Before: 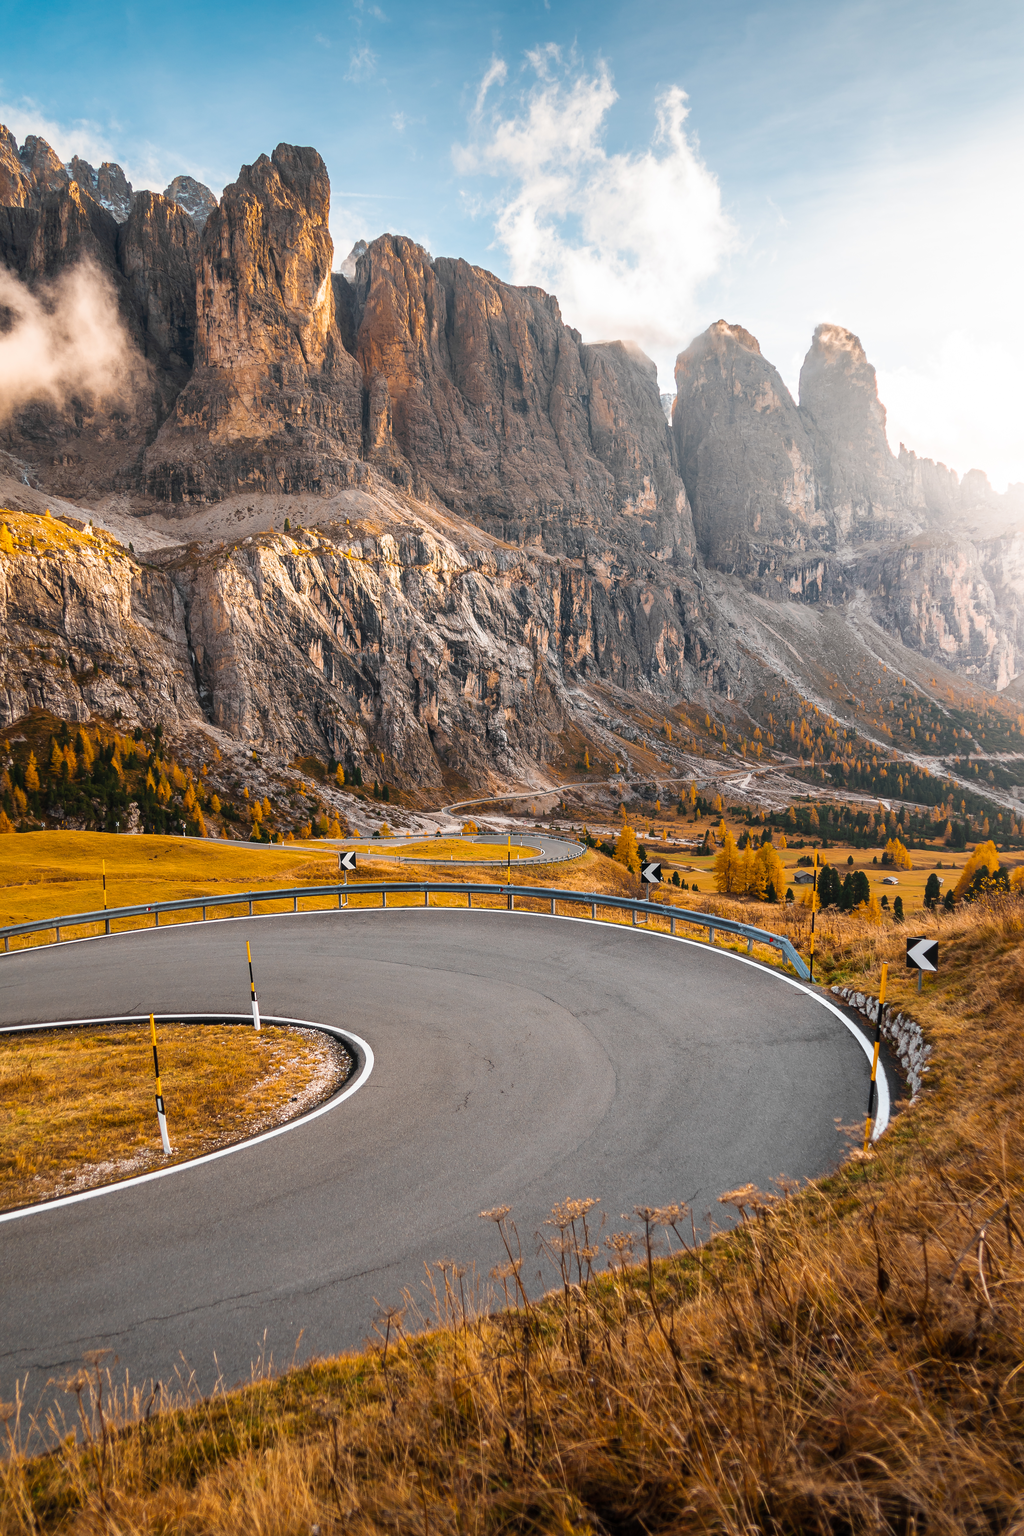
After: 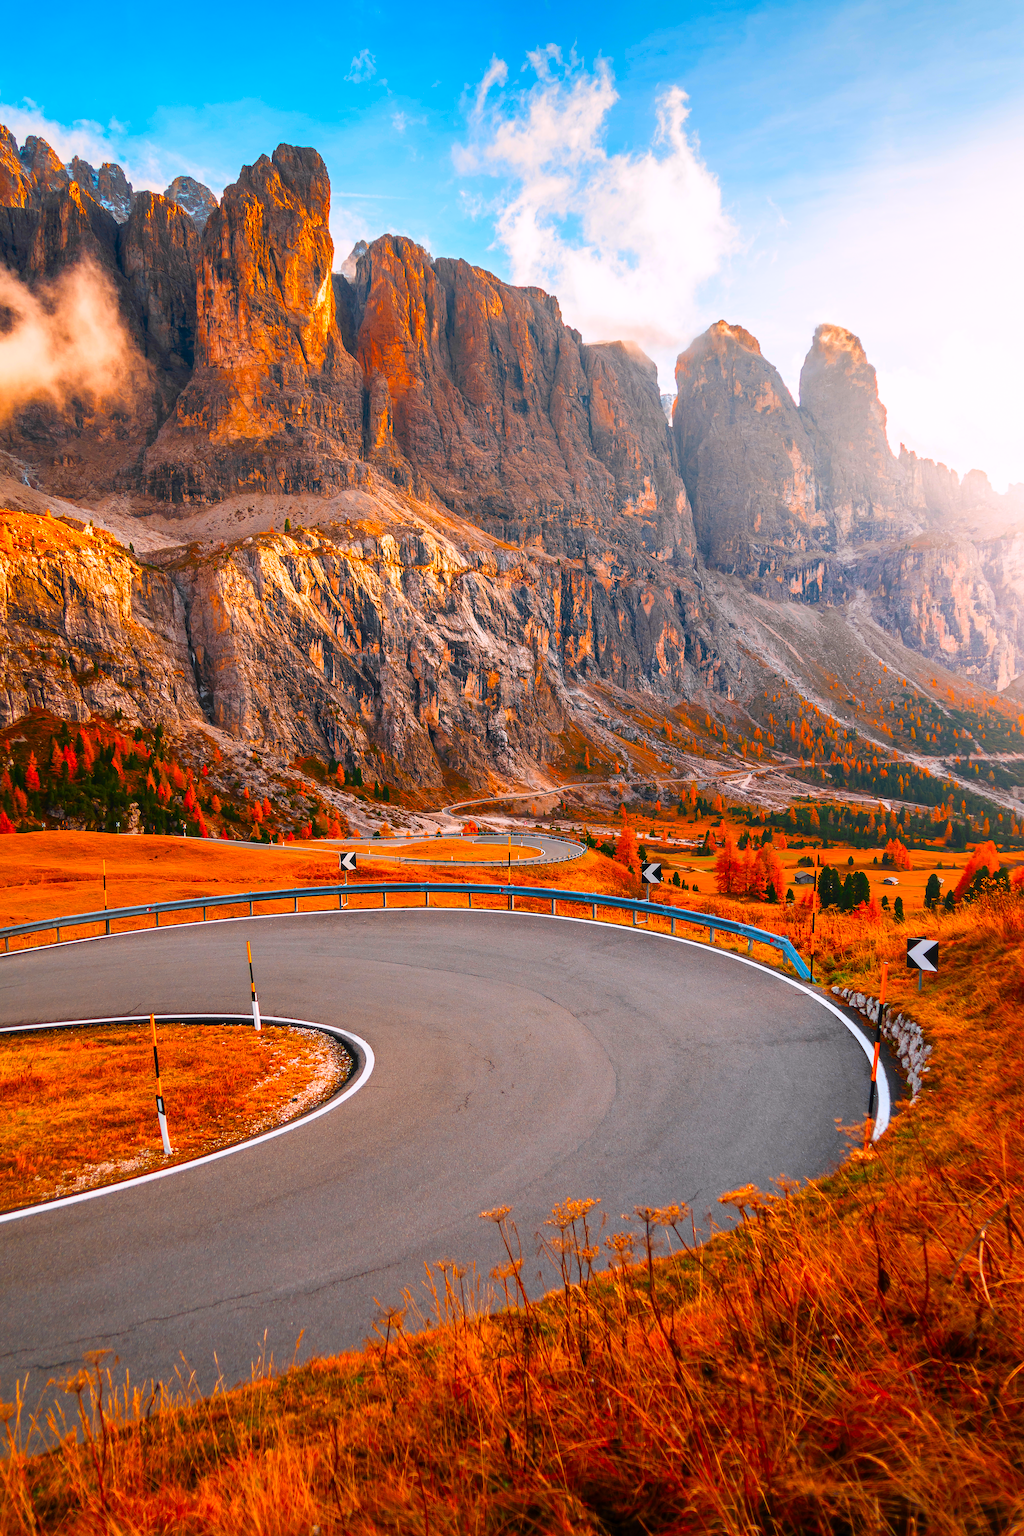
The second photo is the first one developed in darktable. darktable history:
white balance: red 1, blue 1
color correction: highlights a* 1.59, highlights b* -1.7, saturation 2.48
